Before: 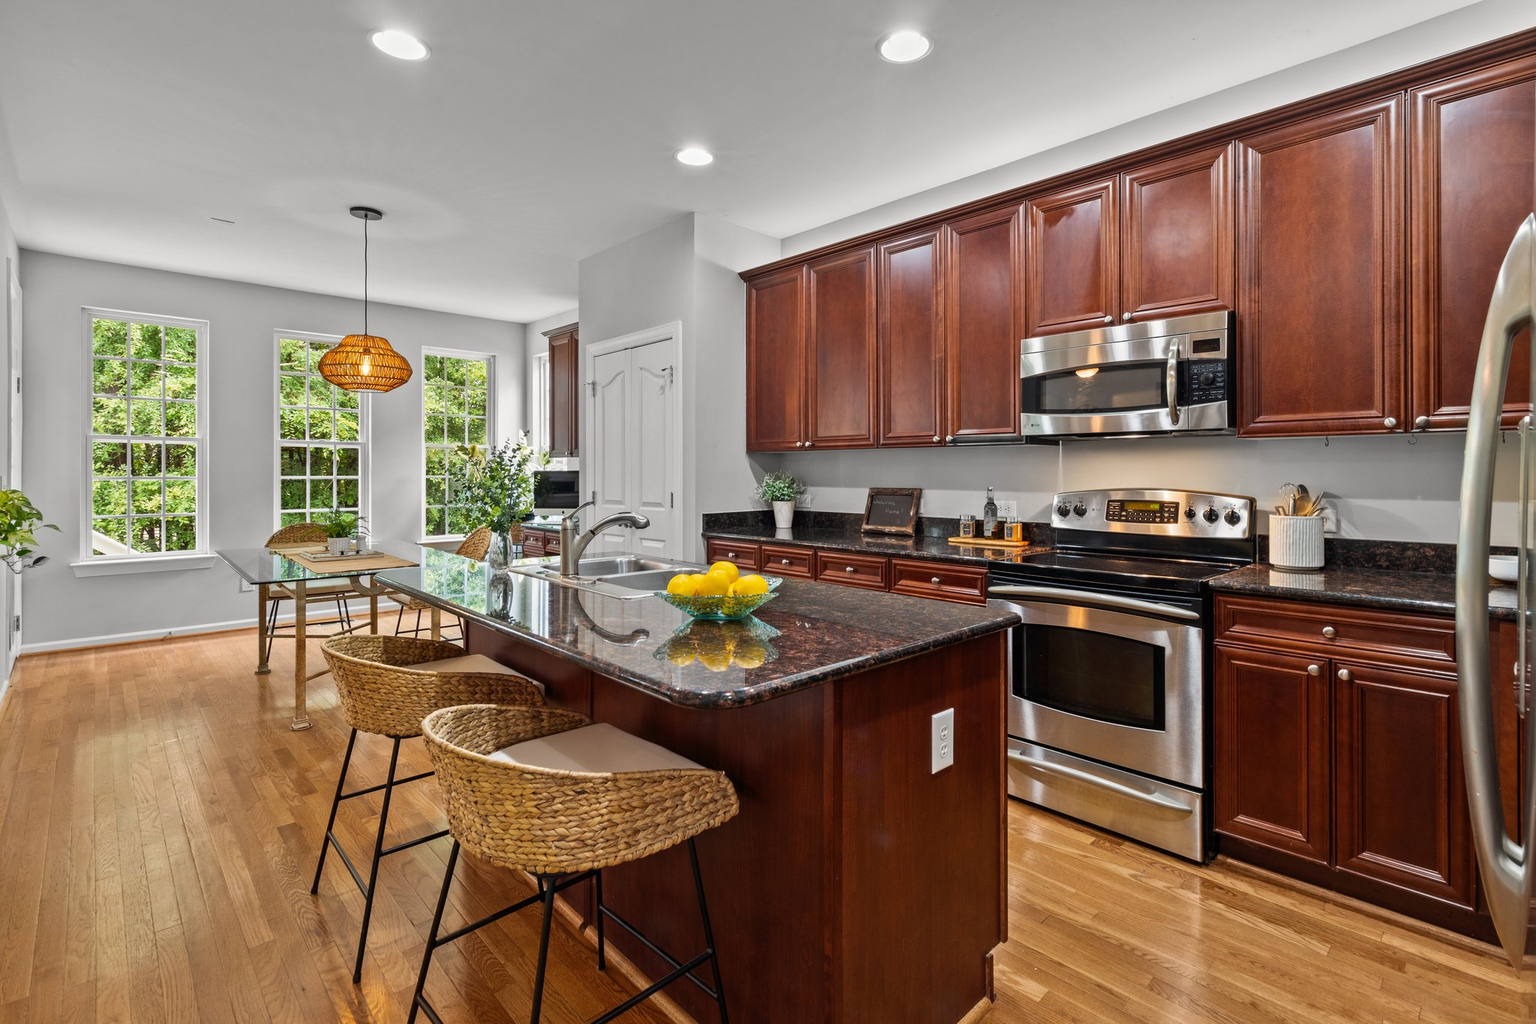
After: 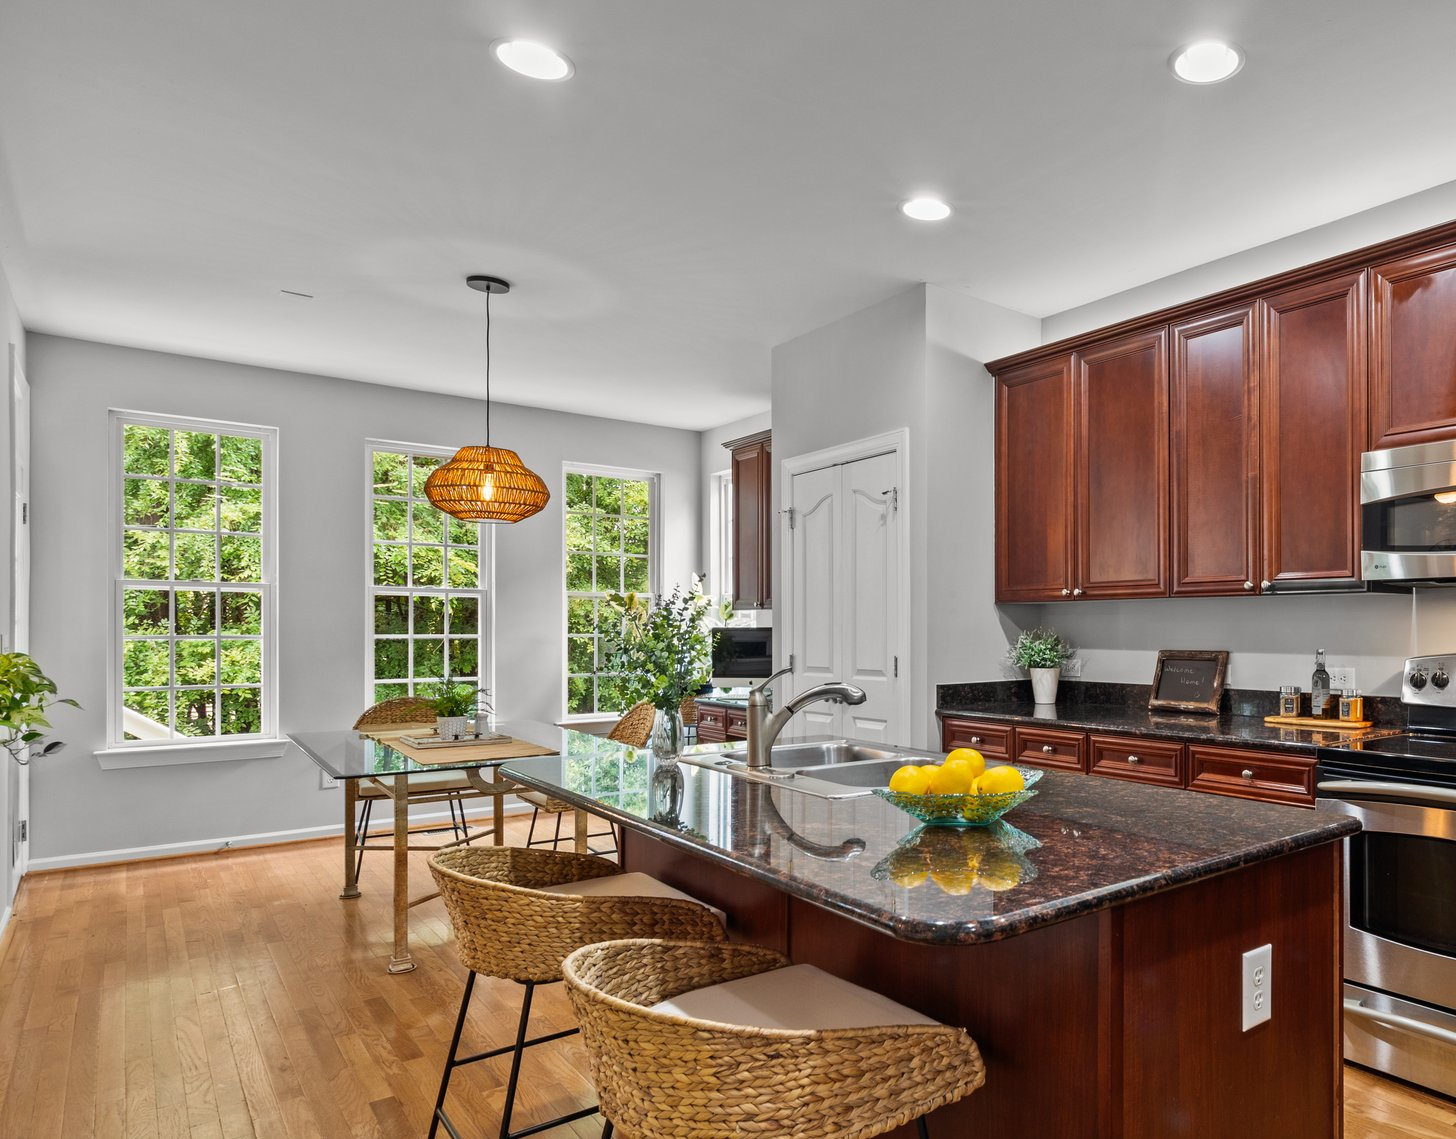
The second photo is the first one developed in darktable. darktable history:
crop: right 28.888%, bottom 16.544%
